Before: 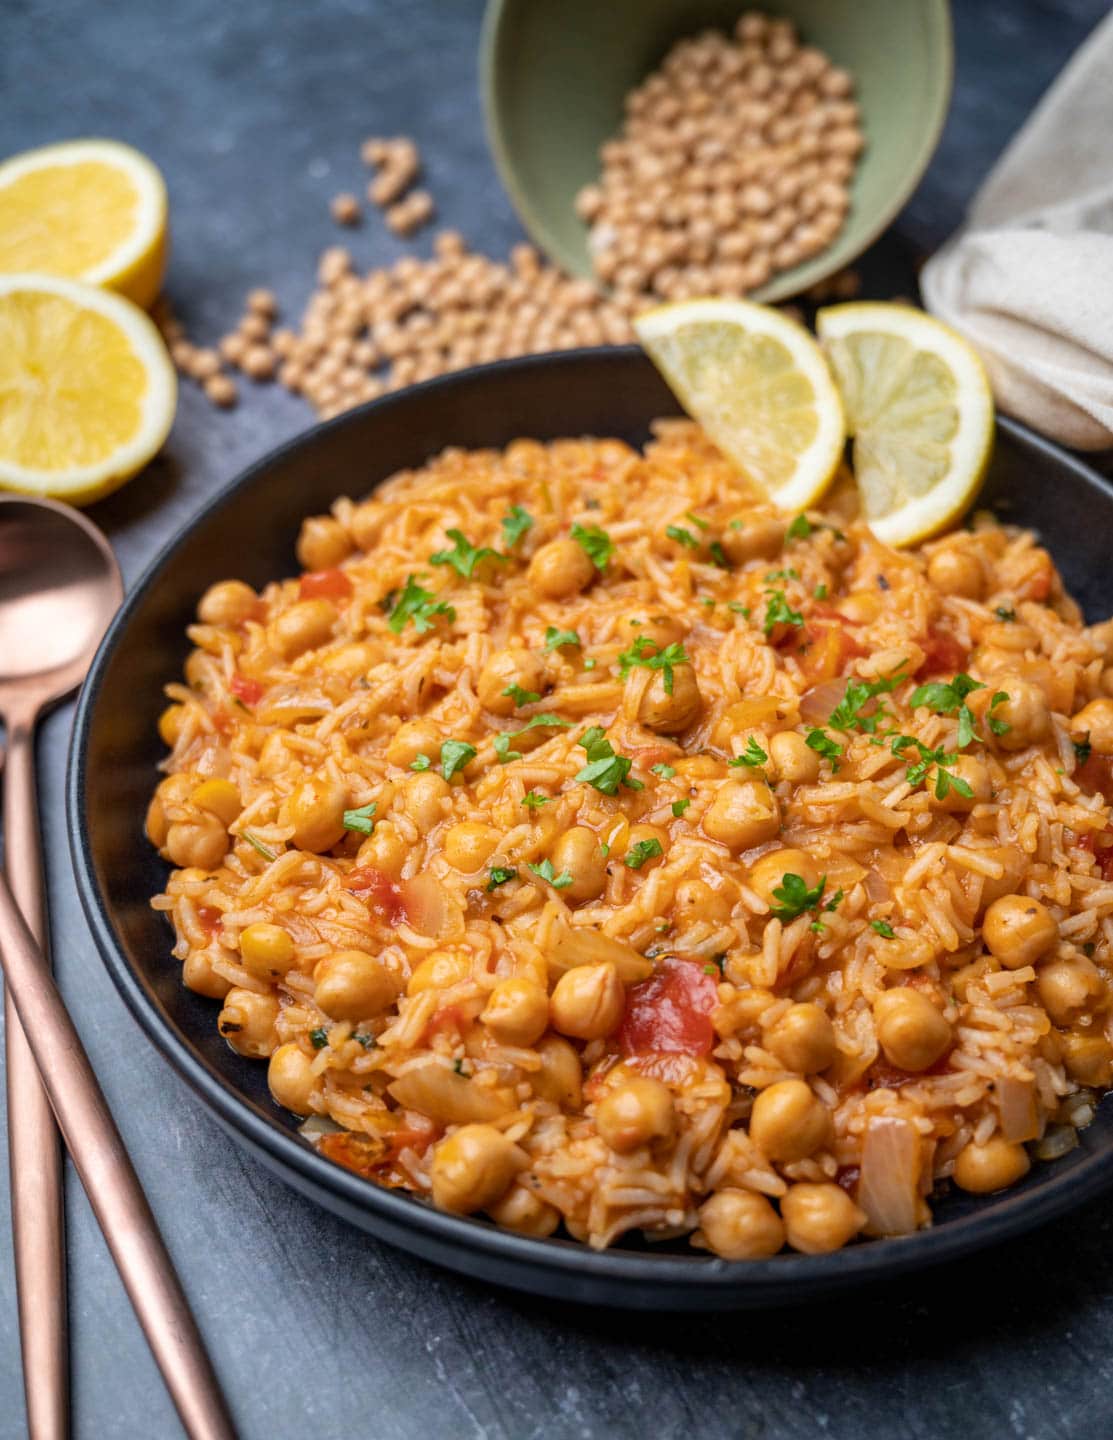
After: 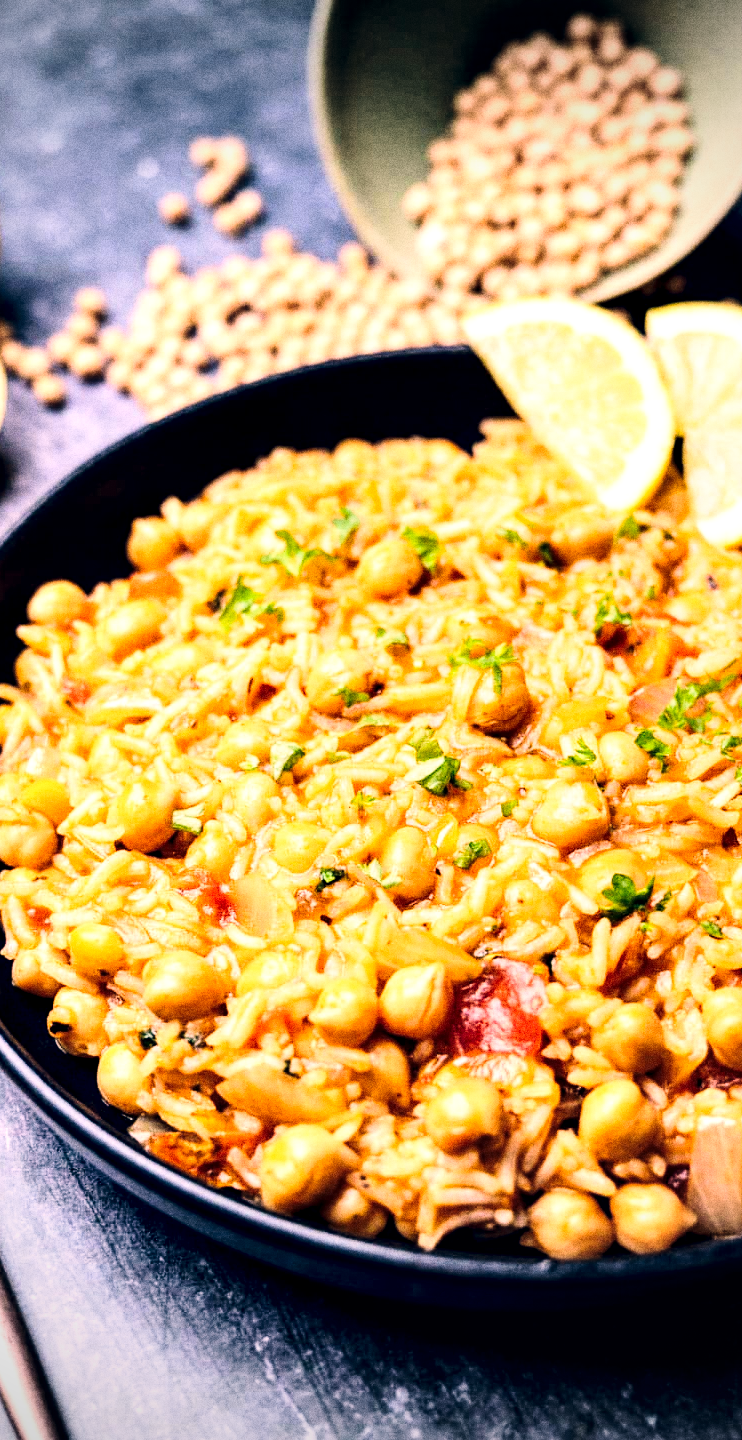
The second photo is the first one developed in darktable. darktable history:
raw chromatic aberrations: iterations once
hot pixels: on, module defaults
levels: levels [0, 0.498, 0.996]
contrast brightness saturation: contrast 0.04, saturation 0.07
base curve: curves: ch0 [(0, 0) (0.028, 0.03) (0.121, 0.232) (0.46, 0.748) (0.859, 0.968) (1, 1)], preserve colors none
exposure: black level correction 0.001, compensate highlight preservation false
velvia: strength 17%
vibrance: vibrance 14%
crop and rotate: left 15.446%, right 17.836%
color correction: highlights a* 14.46, highlights b* 5.85, shadows a* -5.53, shadows b* -15.24, saturation 0.85
vignetting: fall-off start 74.49%, fall-off radius 65.9%, brightness -0.628, saturation -0.68
local contrast: highlights 123%, shadows 126%, detail 140%, midtone range 0.254
grain: coarseness 9.61 ISO, strength 35.62%
tone curve: curves: ch0 [(0, 0) (0.288, 0.201) (0.683, 0.793) (1, 1)], color space Lab, linked channels, preserve colors none
